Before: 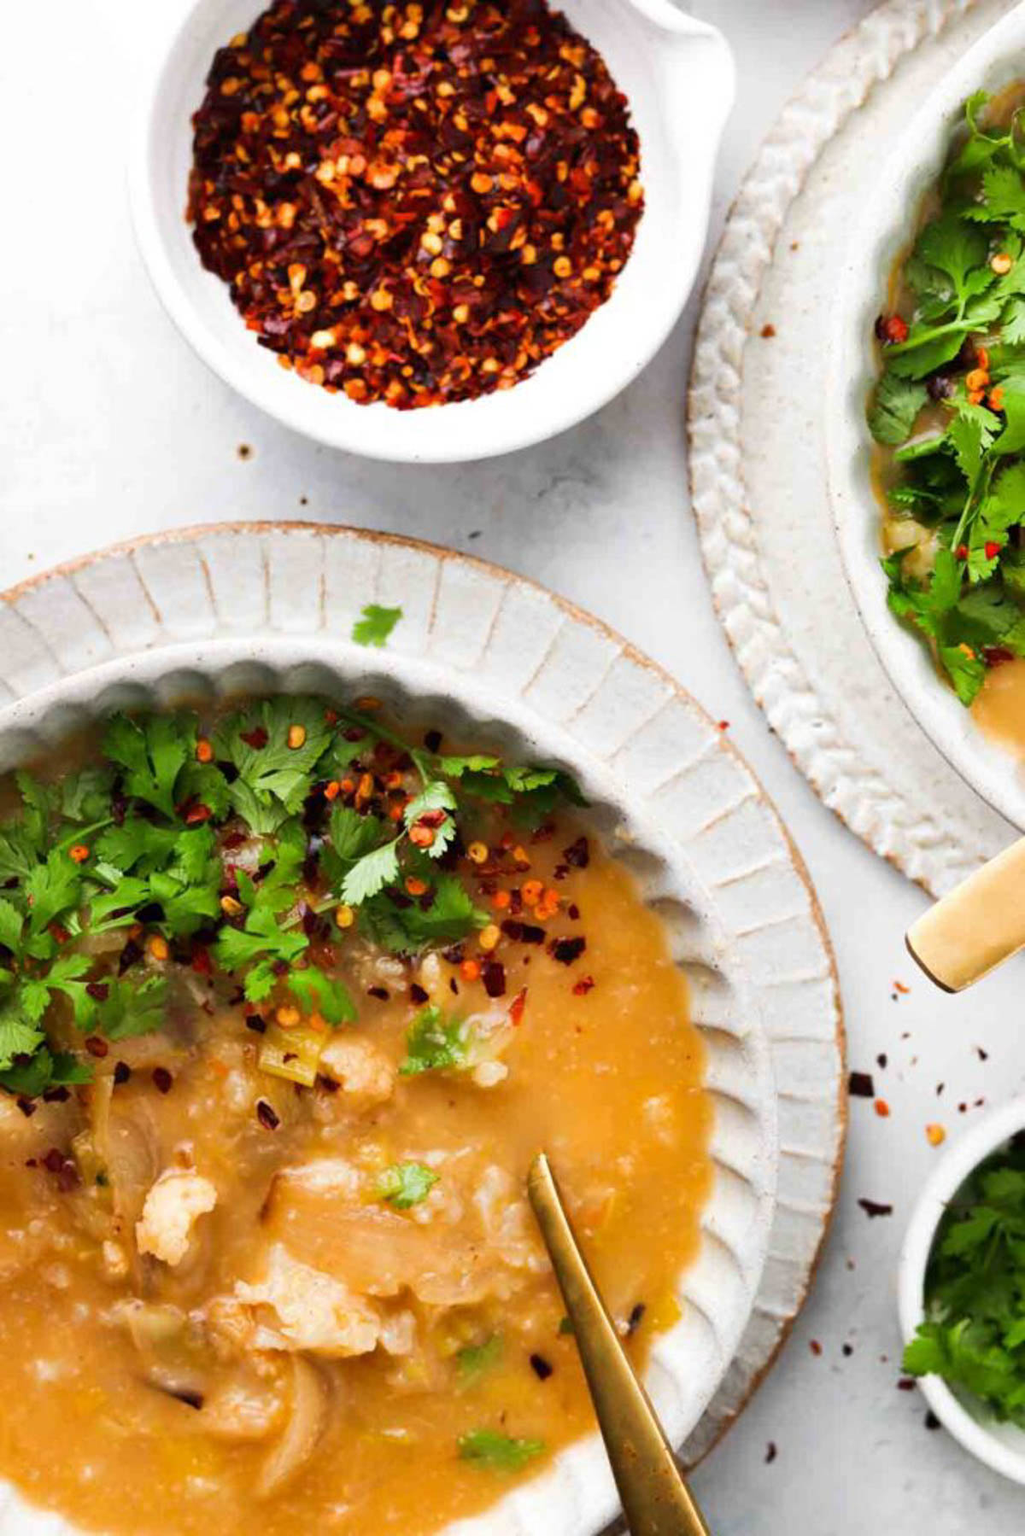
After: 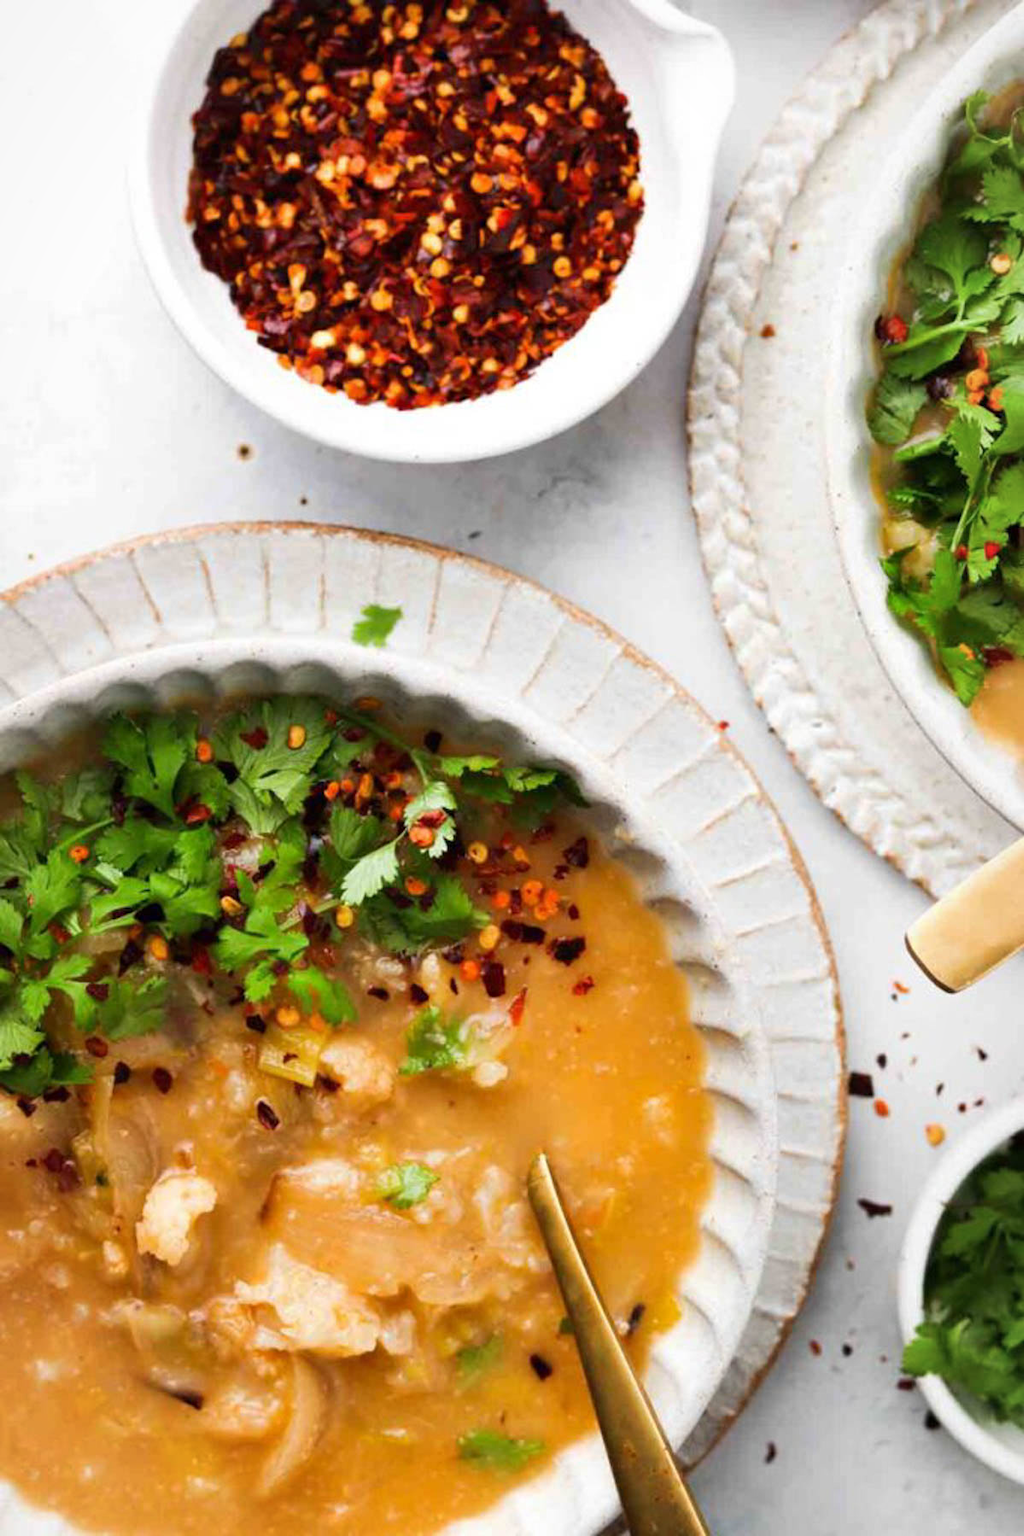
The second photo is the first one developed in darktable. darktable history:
vignetting: fall-off start 96.93%, fall-off radius 98.9%, brightness -0.181, saturation -0.297, center (-0.117, -0.006), width/height ratio 0.614
